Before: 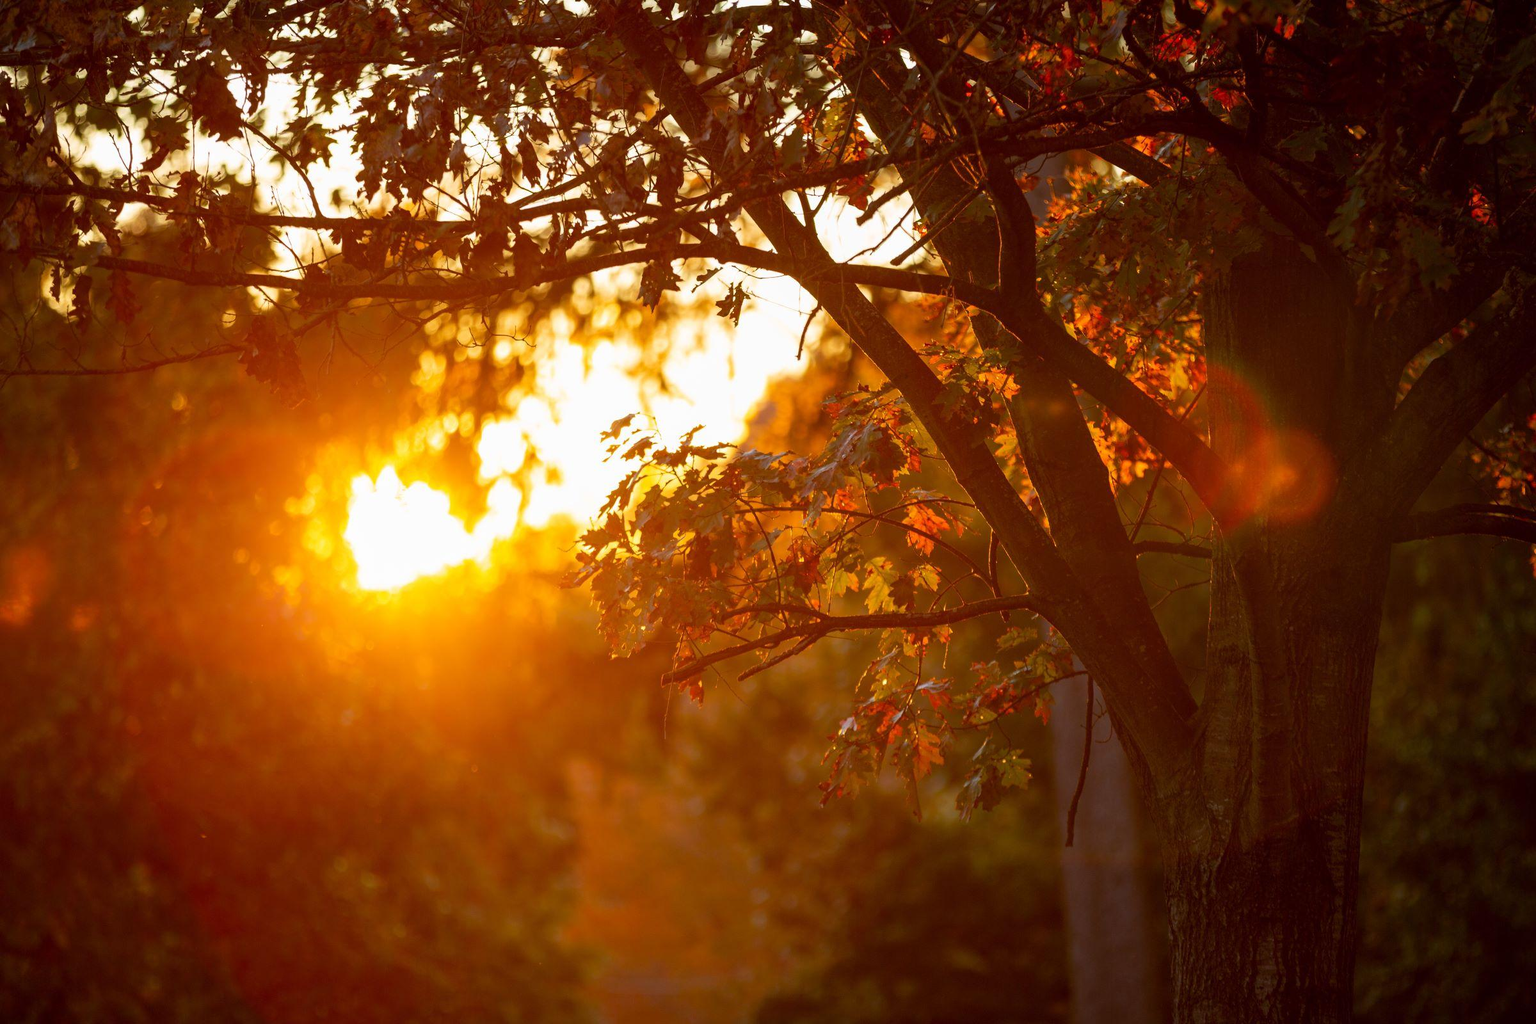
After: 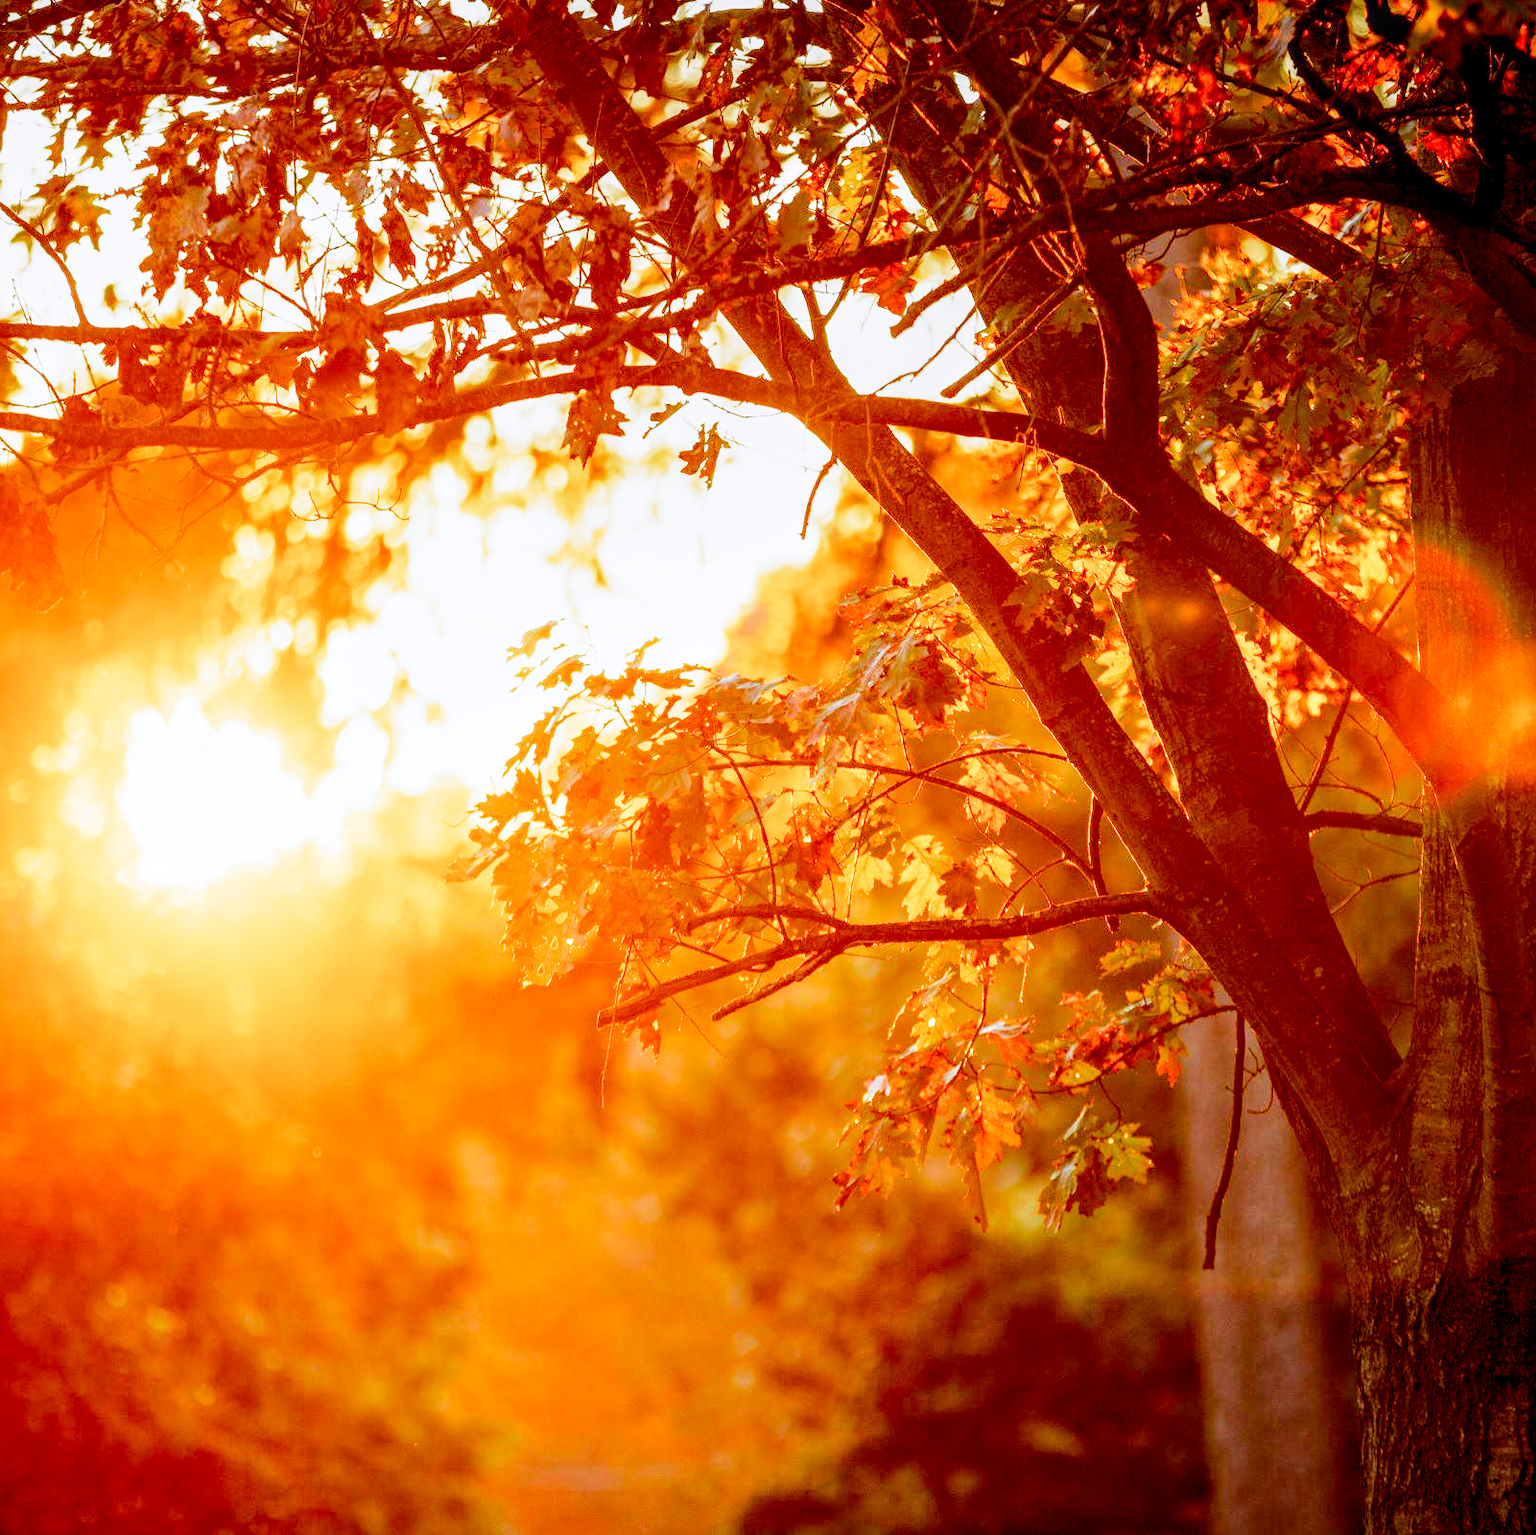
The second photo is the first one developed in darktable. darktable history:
crop: left 17.159%, right 16.129%
filmic rgb: black relative exposure -7.65 EV, white relative exposure 4.56 EV, threshold 5.94 EV, hardness 3.61, contrast 1.05, add noise in highlights 0.002, preserve chrominance no, color science v3 (2019), use custom middle-gray values true, contrast in highlights soft, enable highlight reconstruction true
tone equalizer: on, module defaults
exposure: exposure 1.48 EV, compensate highlight preservation false
tone curve: curves: ch0 [(0, 0) (0.071, 0.047) (0.266, 0.26) (0.483, 0.554) (0.753, 0.811) (1, 0.983)]; ch1 [(0, 0) (0.346, 0.307) (0.408, 0.369) (0.463, 0.443) (0.482, 0.493) (0.502, 0.5) (0.517, 0.502) (0.55, 0.548) (0.597, 0.624) (0.651, 0.698) (1, 1)]; ch2 [(0, 0) (0.346, 0.34) (0.434, 0.46) (0.485, 0.494) (0.5, 0.494) (0.517, 0.506) (0.535, 0.529) (0.583, 0.611) (0.625, 0.666) (1, 1)], color space Lab, independent channels, preserve colors none
local contrast: on, module defaults
